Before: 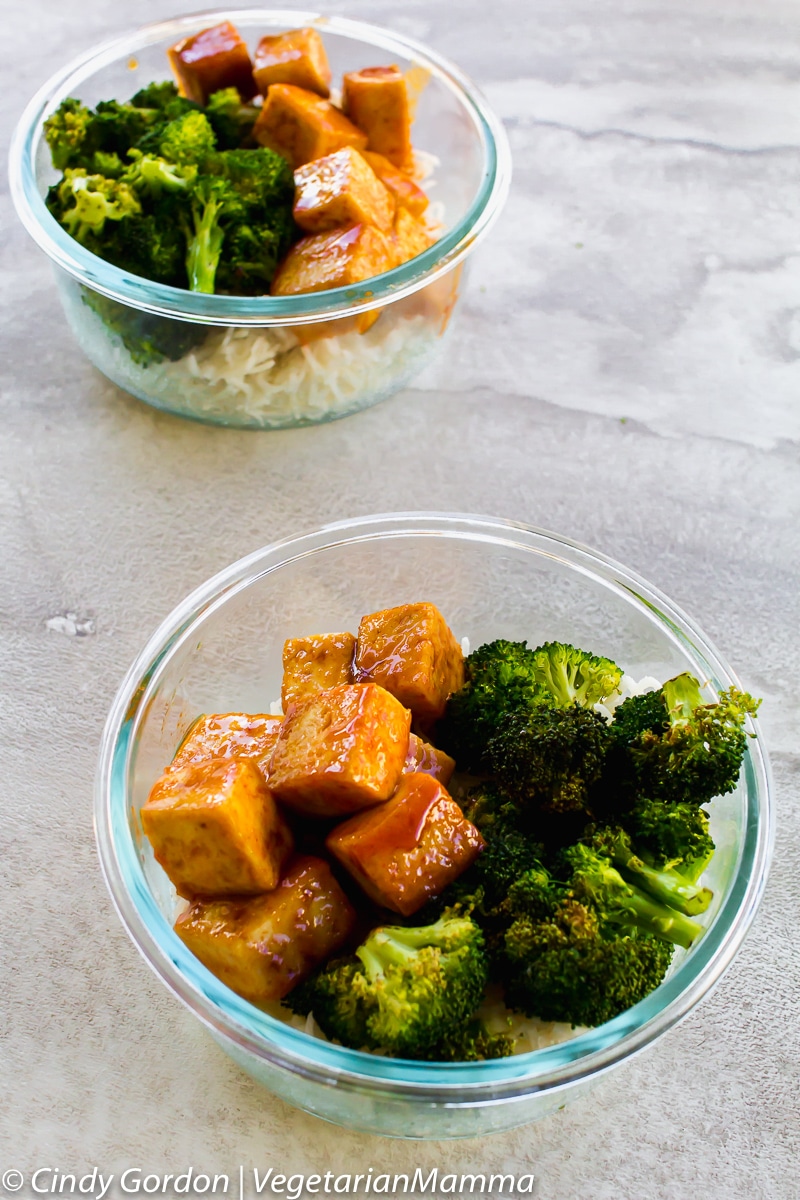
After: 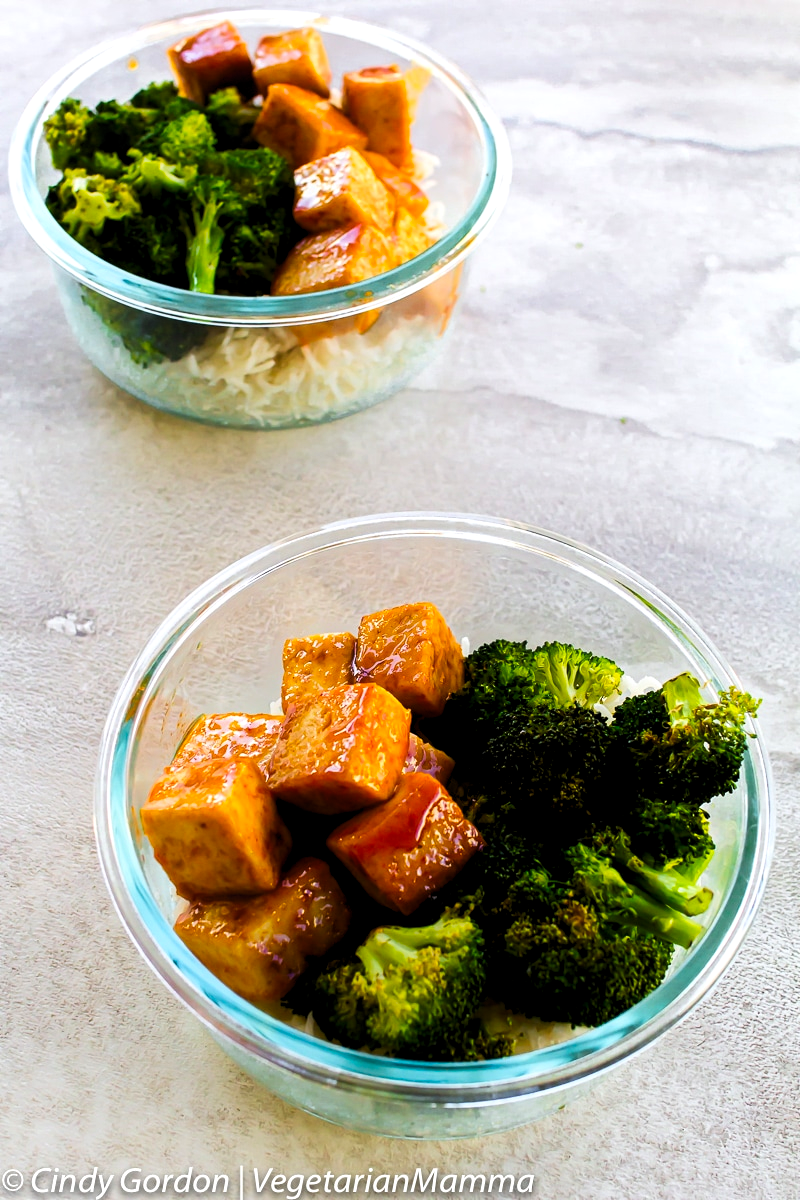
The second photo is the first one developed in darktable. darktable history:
contrast brightness saturation: contrast 0.132, brightness -0.048, saturation 0.157
levels: levels [0.062, 0.494, 0.925]
contrast equalizer: octaves 7, y [[0.439, 0.44, 0.442, 0.457, 0.493, 0.498], [0.5 ×6], [0.5 ×6], [0 ×6], [0 ×6]]
